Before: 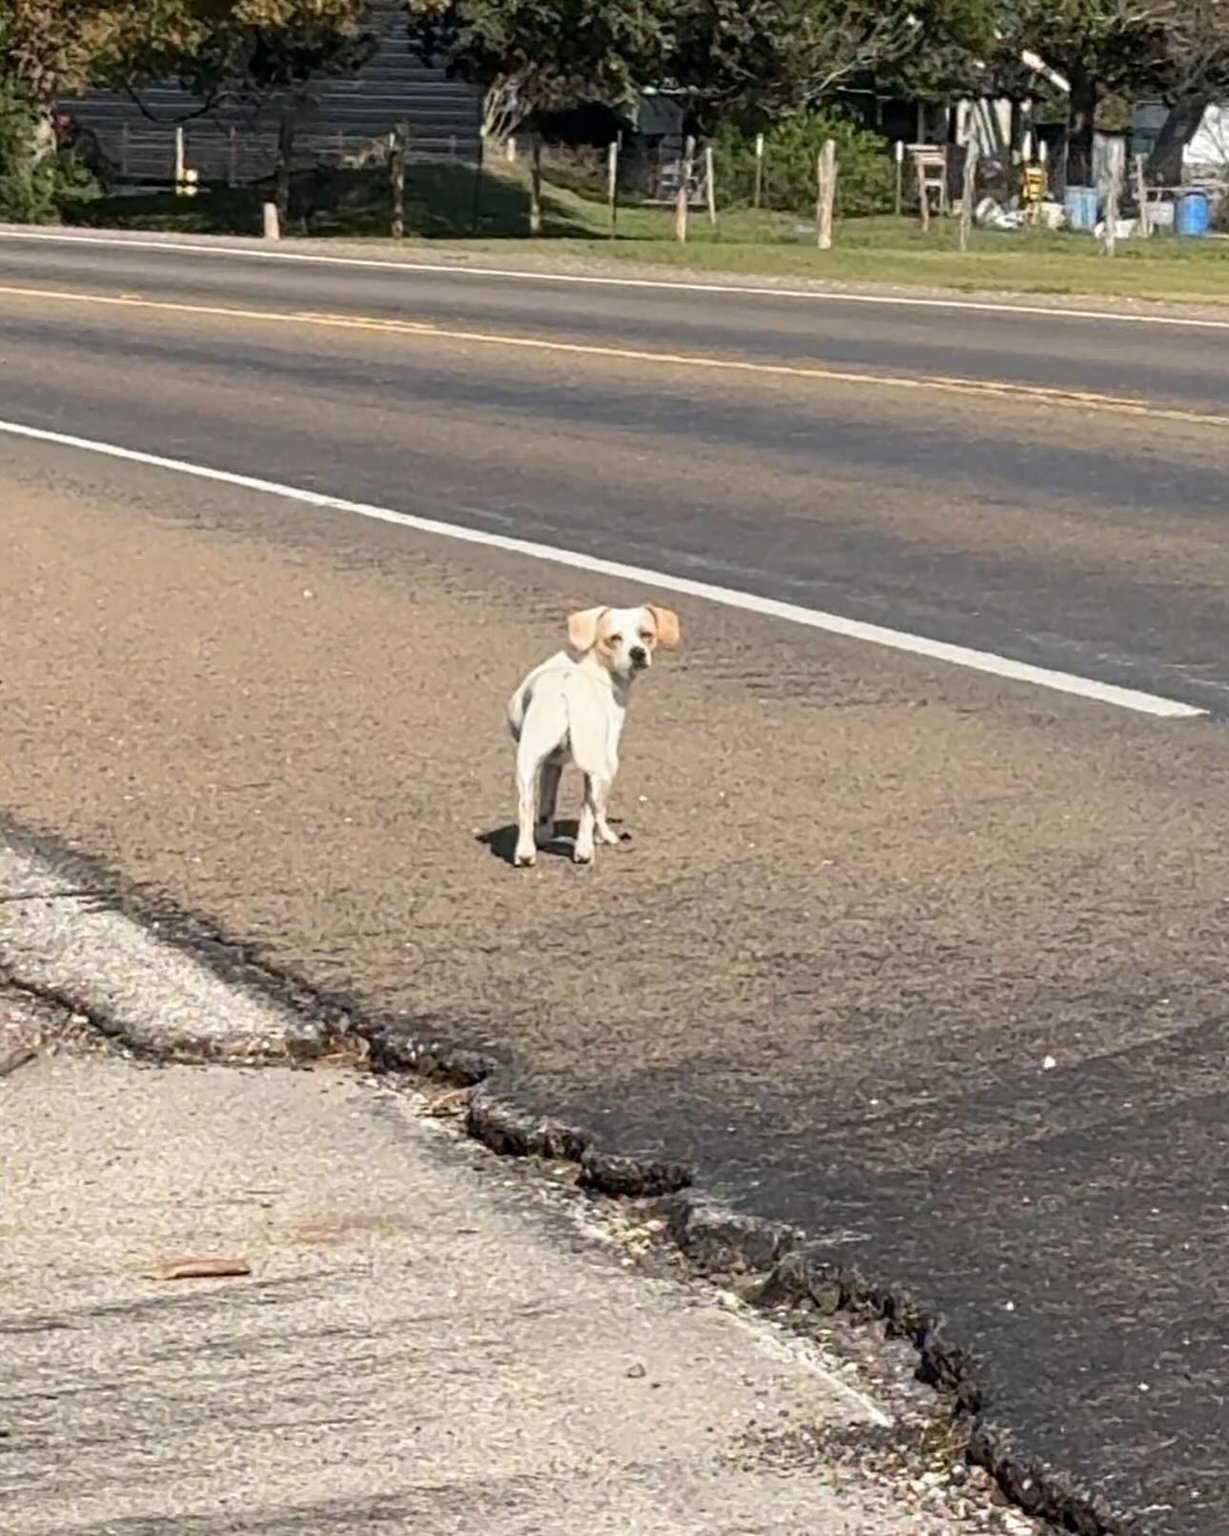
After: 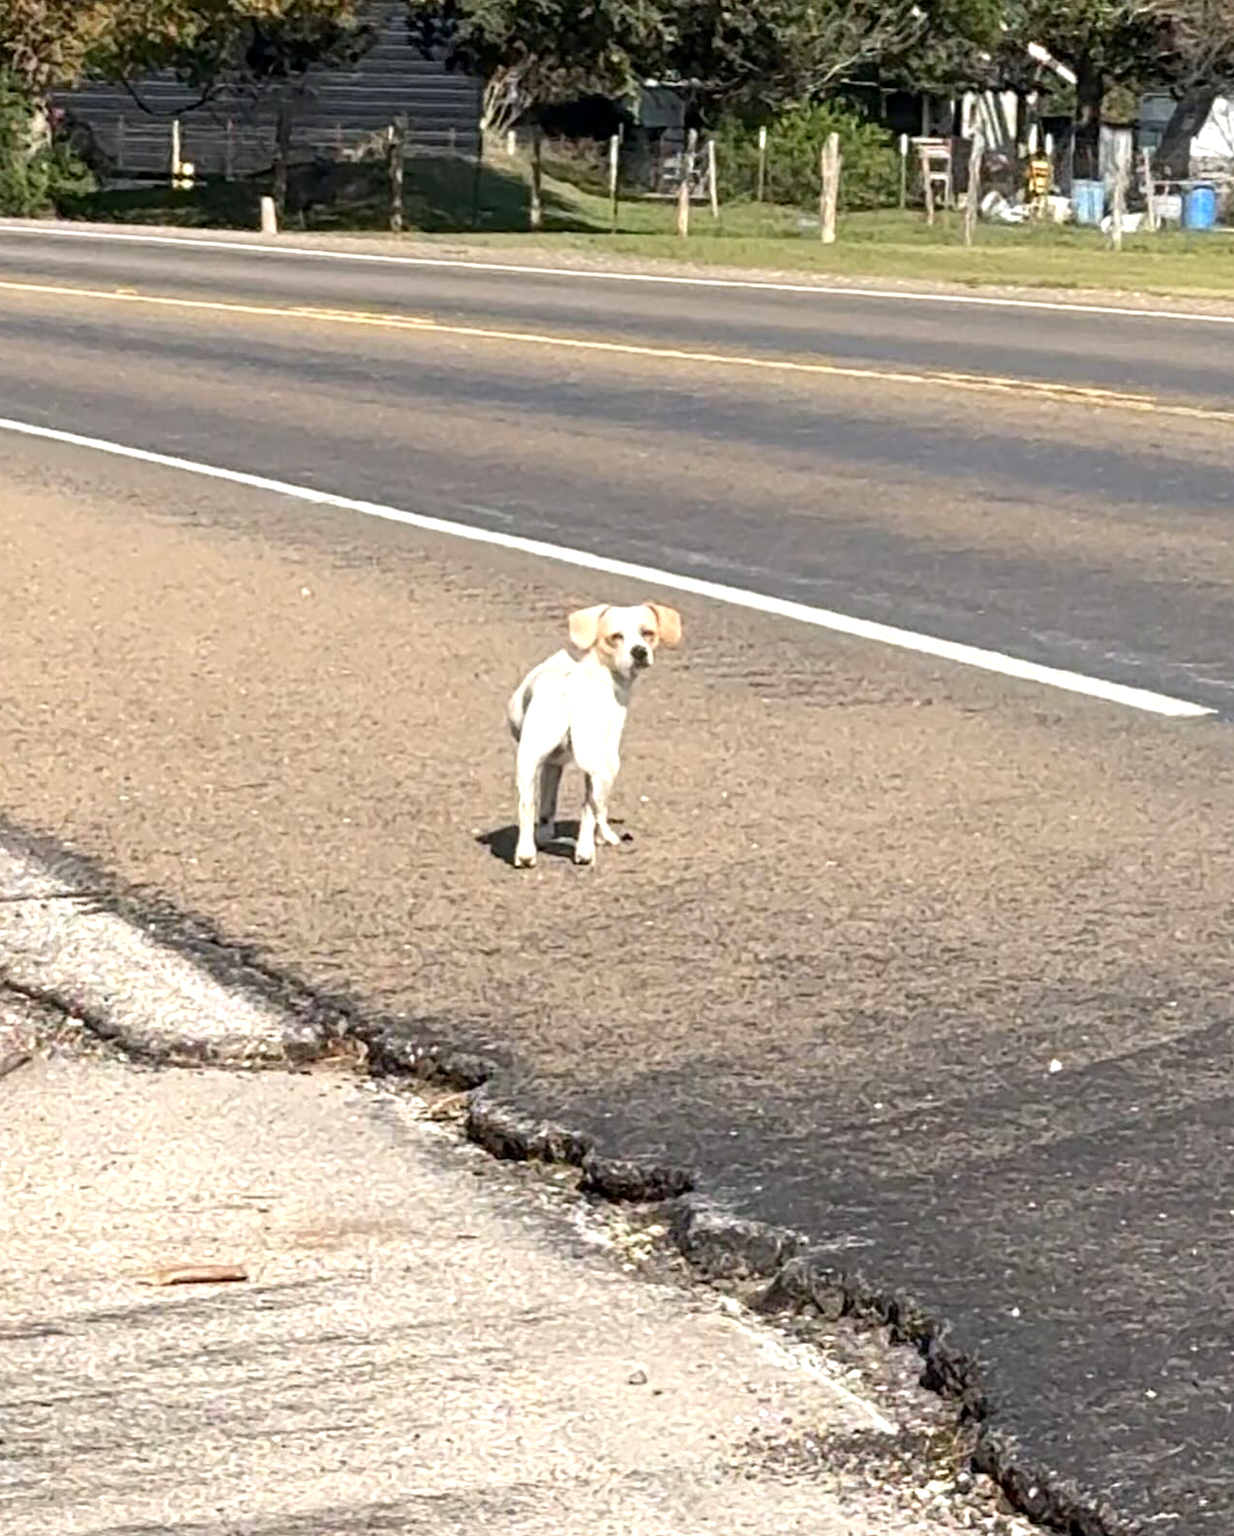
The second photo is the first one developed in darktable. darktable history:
crop: left 0.483%, top 0.578%, right 0.152%, bottom 0.477%
exposure: black level correction 0.001, exposure 0.498 EV, compensate highlight preservation false
